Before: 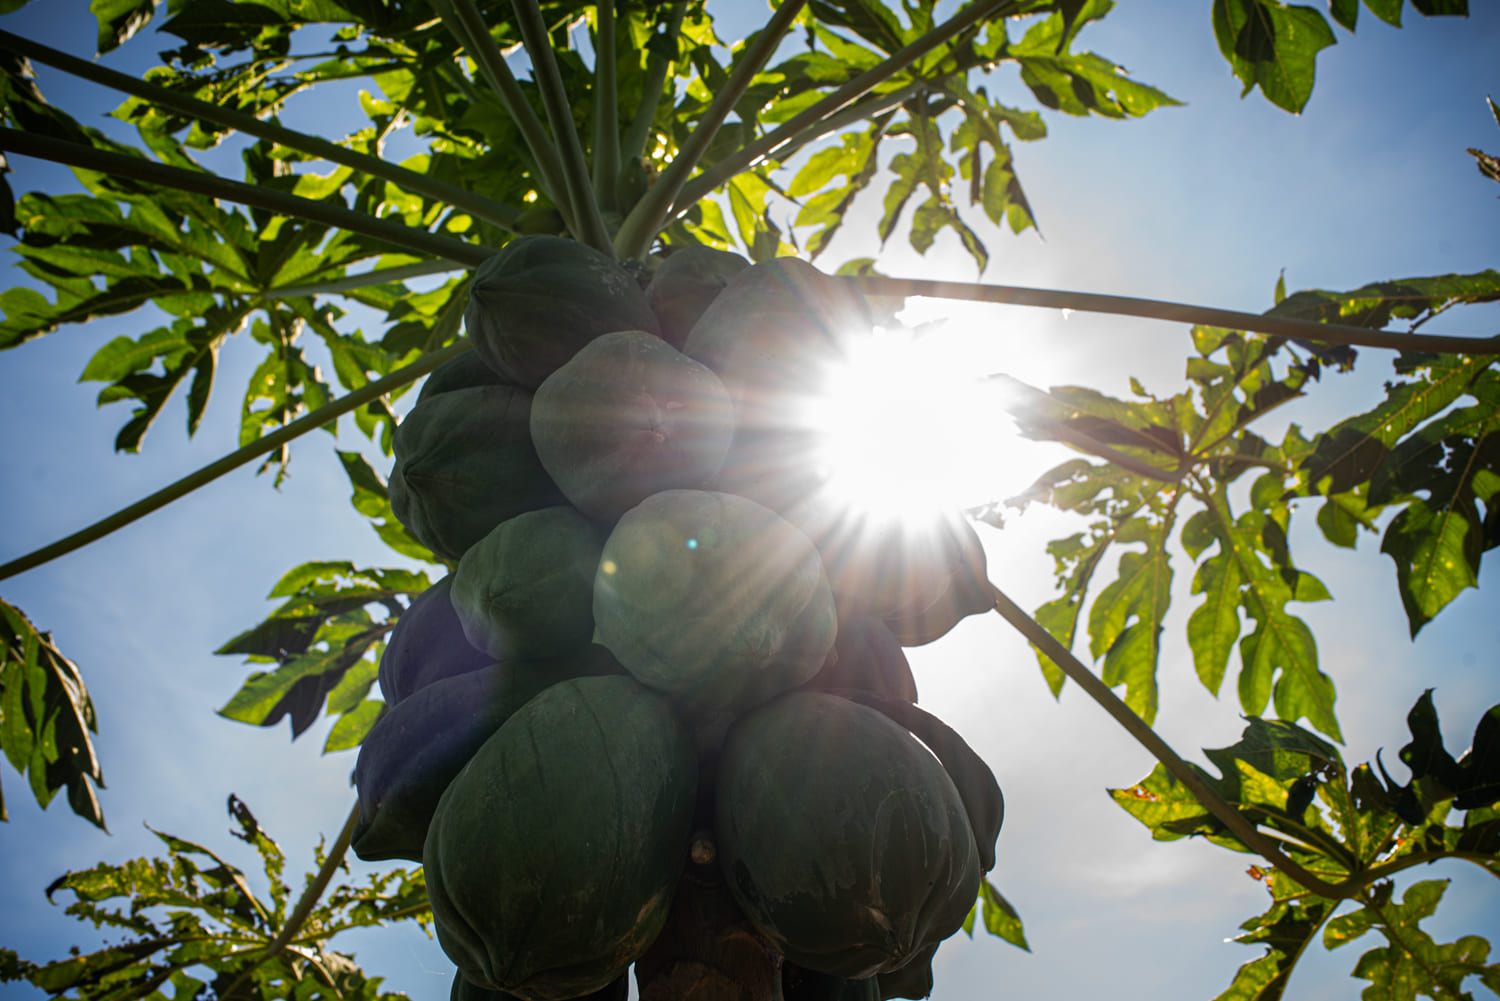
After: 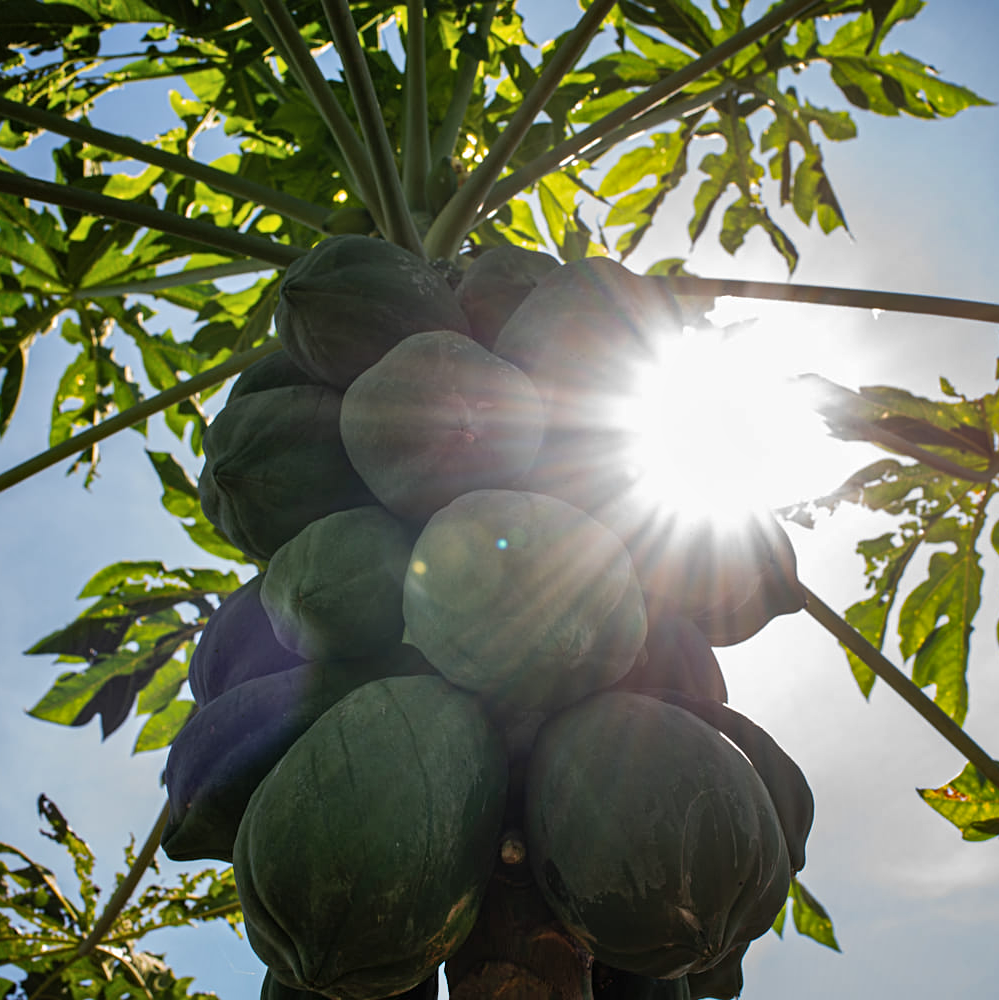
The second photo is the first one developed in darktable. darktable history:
crop and rotate: left 12.673%, right 20.66%
shadows and highlights: soften with gaussian
sharpen: amount 0.2
